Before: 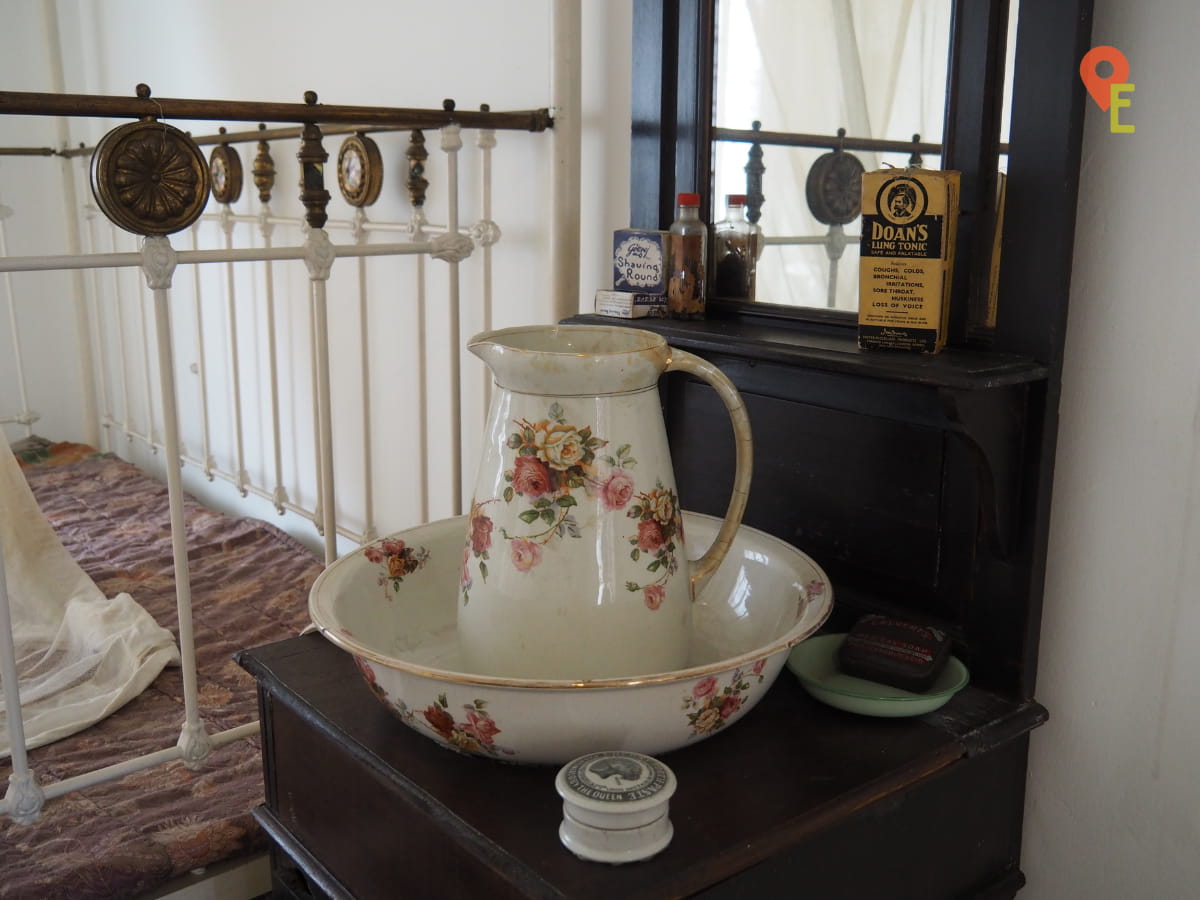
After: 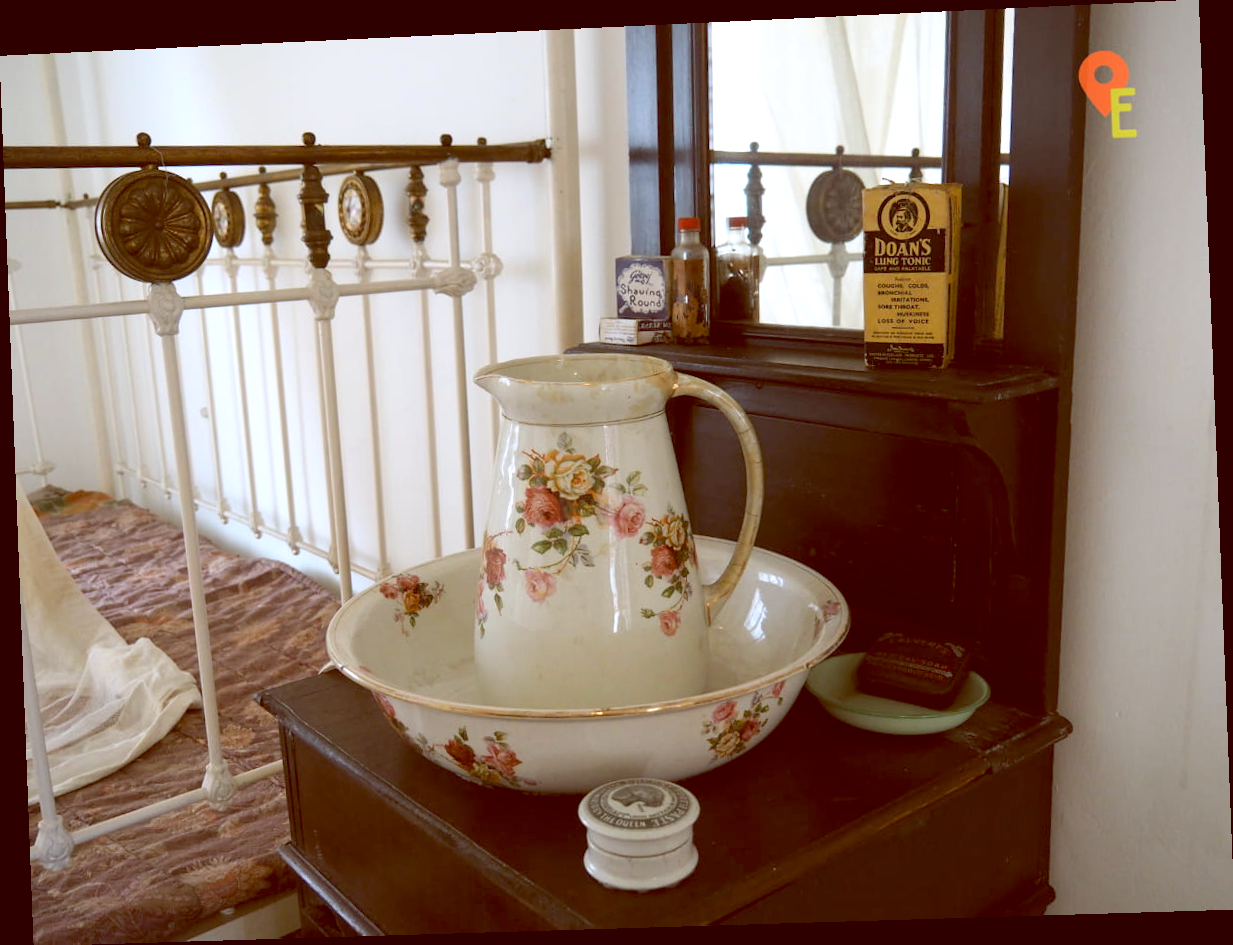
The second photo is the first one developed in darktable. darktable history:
rotate and perspective: rotation -2.22°, lens shift (horizontal) -0.022, automatic cropping off
exposure: exposure 0.496 EV, compensate highlight preservation false
color balance: lift [1, 1.011, 0.999, 0.989], gamma [1.109, 1.045, 1.039, 0.955], gain [0.917, 0.936, 0.952, 1.064], contrast 2.32%, contrast fulcrum 19%, output saturation 101%
